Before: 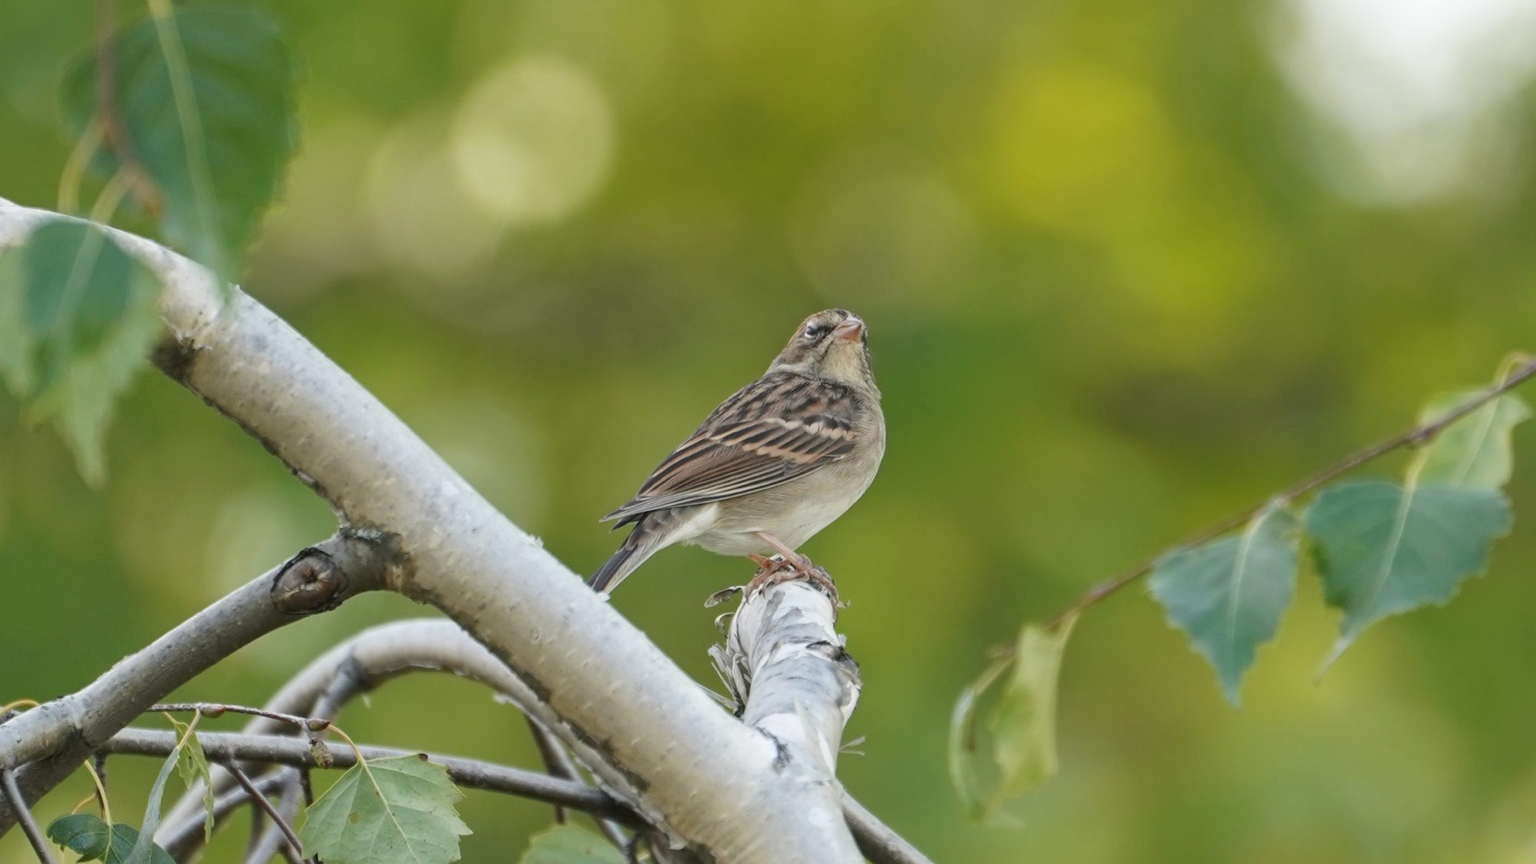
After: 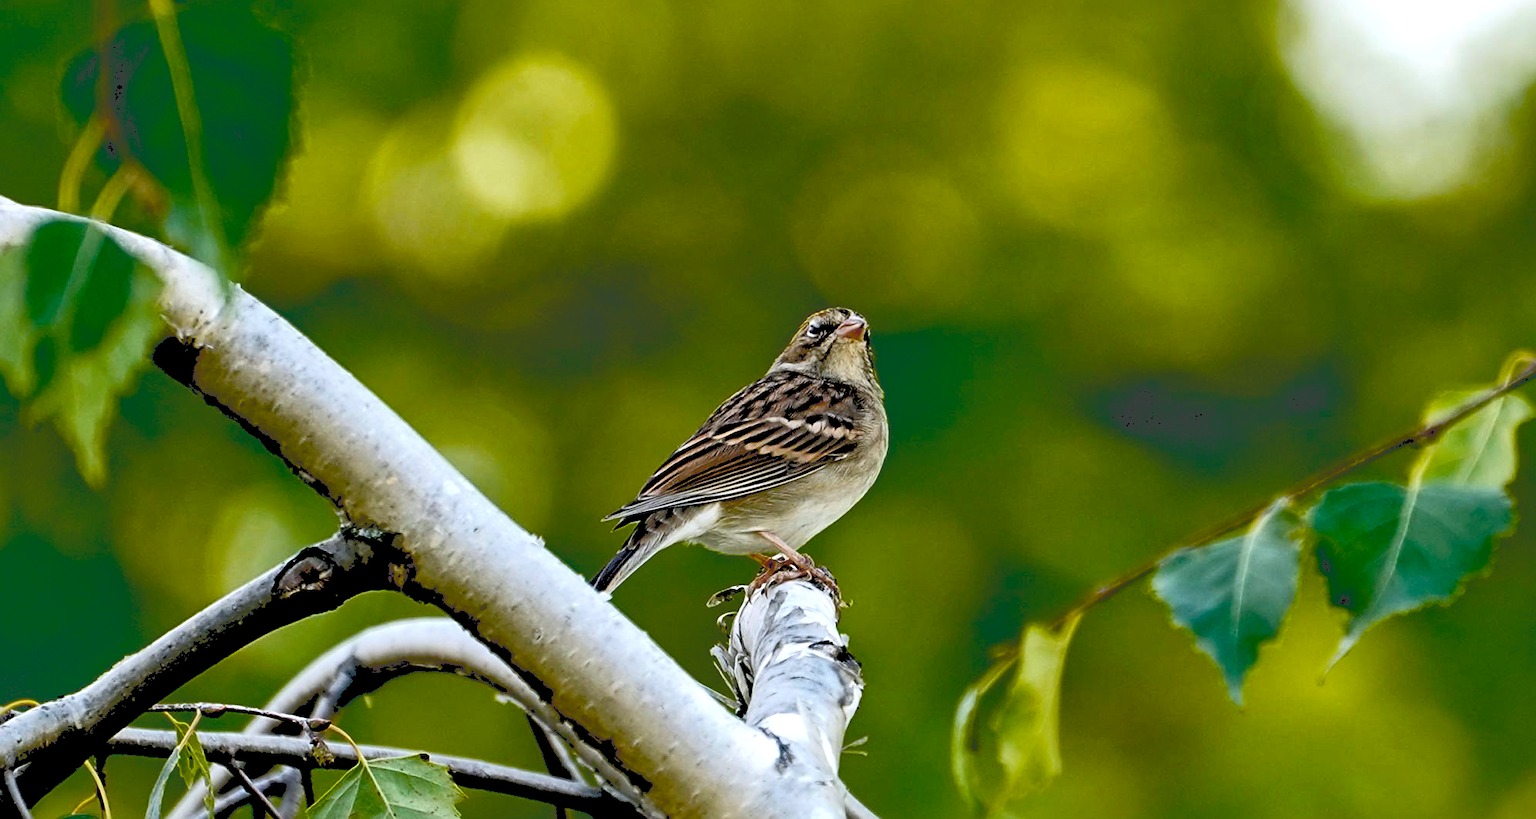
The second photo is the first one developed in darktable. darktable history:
crop: top 0.293%, right 0.263%, bottom 5.077%
sharpen: on, module defaults
exposure: black level correction 0.098, exposure -0.083 EV, compensate highlight preservation false
color balance rgb: perceptual saturation grading › global saturation 30.262%, perceptual brilliance grading › global brilliance -17.95%, perceptual brilliance grading › highlights 28.487%
local contrast: mode bilateral grid, contrast 21, coarseness 50, detail 141%, midtone range 0.2
color correction: highlights a* -0.094, highlights b* -5.56, shadows a* -0.144, shadows b* -0.113
tone curve: curves: ch0 [(0, 0) (0.003, 0.273) (0.011, 0.276) (0.025, 0.276) (0.044, 0.28) (0.069, 0.283) (0.1, 0.288) (0.136, 0.293) (0.177, 0.302) (0.224, 0.321) (0.277, 0.349) (0.335, 0.393) (0.399, 0.448) (0.468, 0.51) (0.543, 0.589) (0.623, 0.677) (0.709, 0.761) (0.801, 0.839) (0.898, 0.909) (1, 1)], color space Lab, independent channels, preserve colors none
